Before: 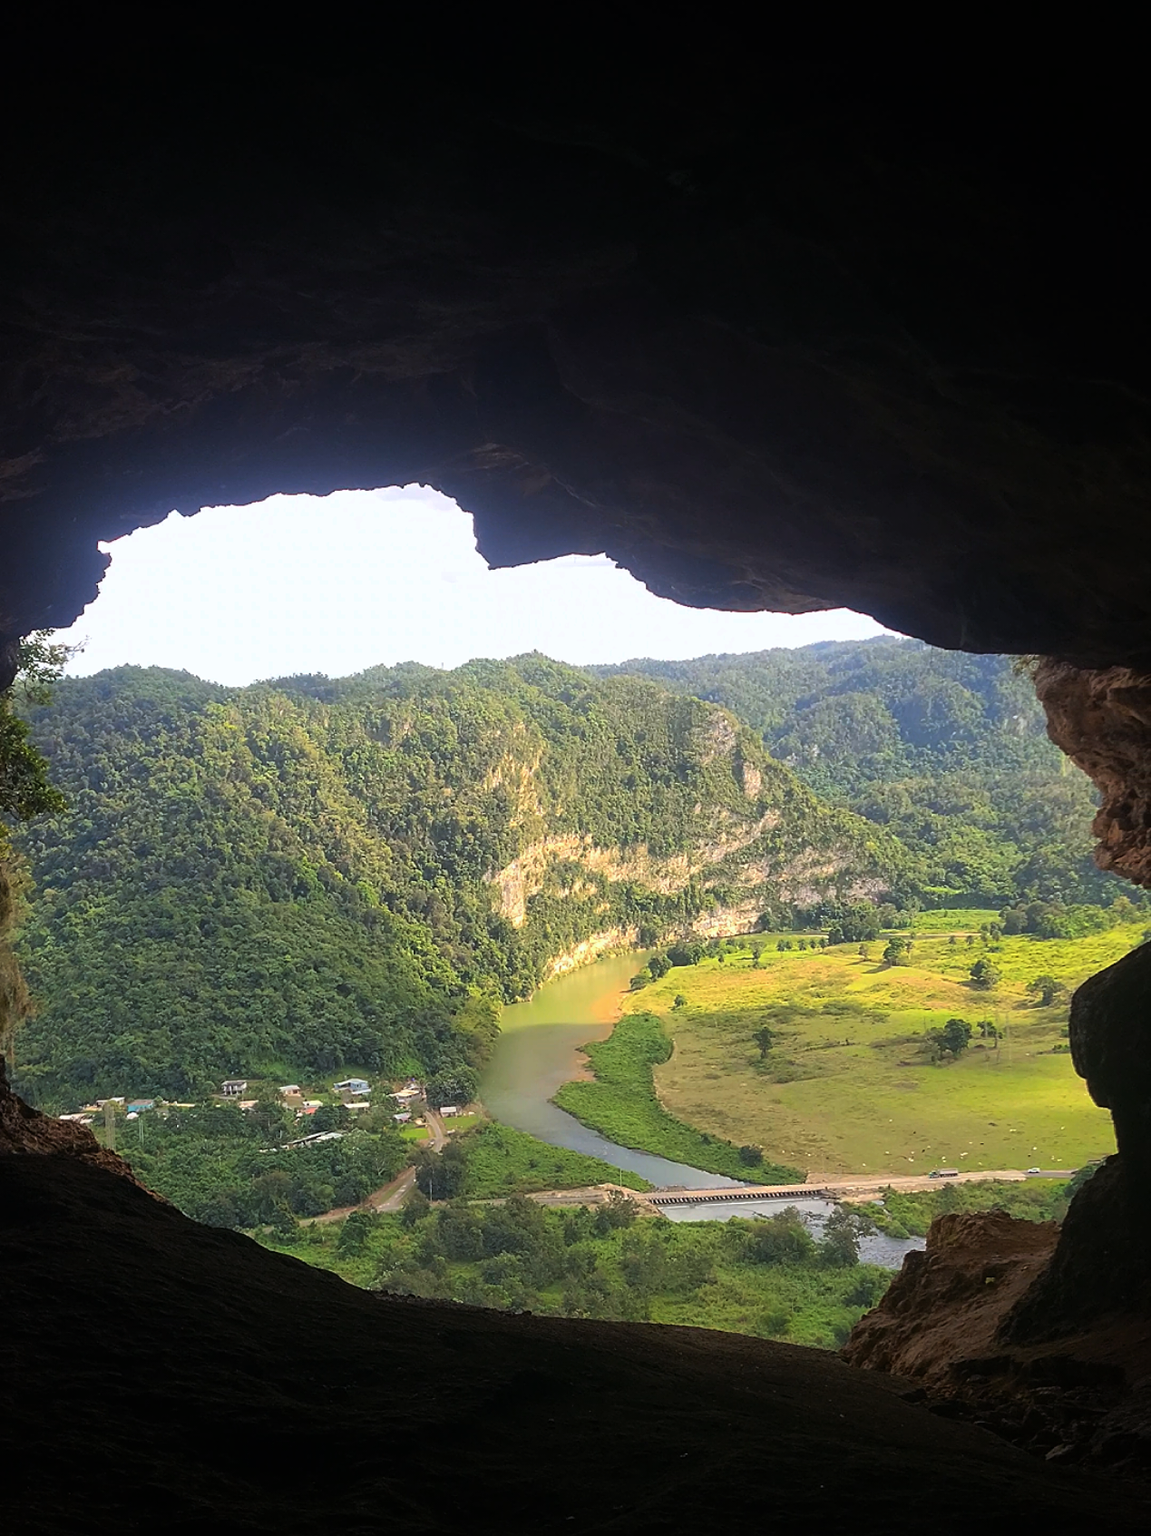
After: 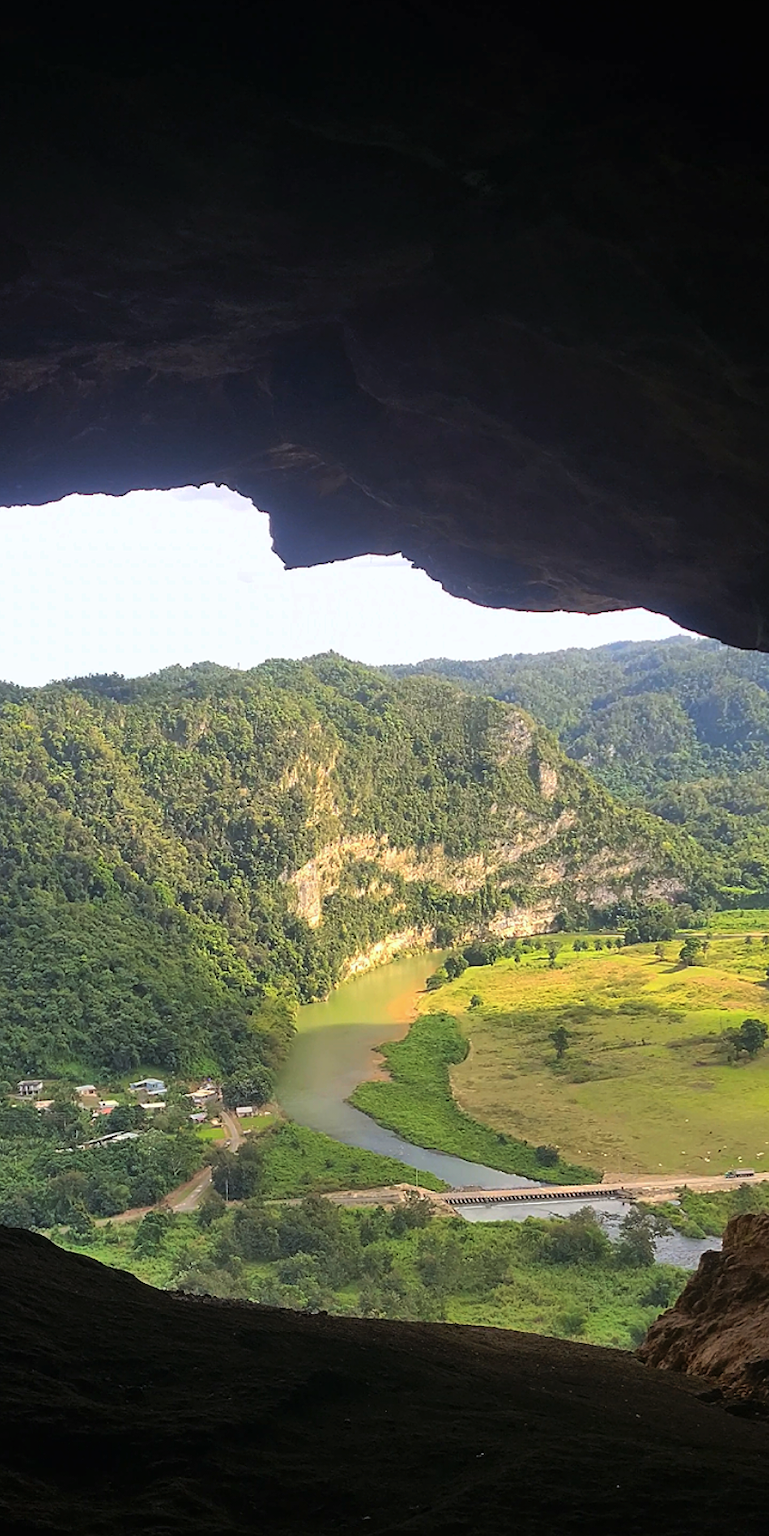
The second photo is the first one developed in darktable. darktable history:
crop and rotate: left 17.732%, right 15.423%
shadows and highlights: soften with gaussian
